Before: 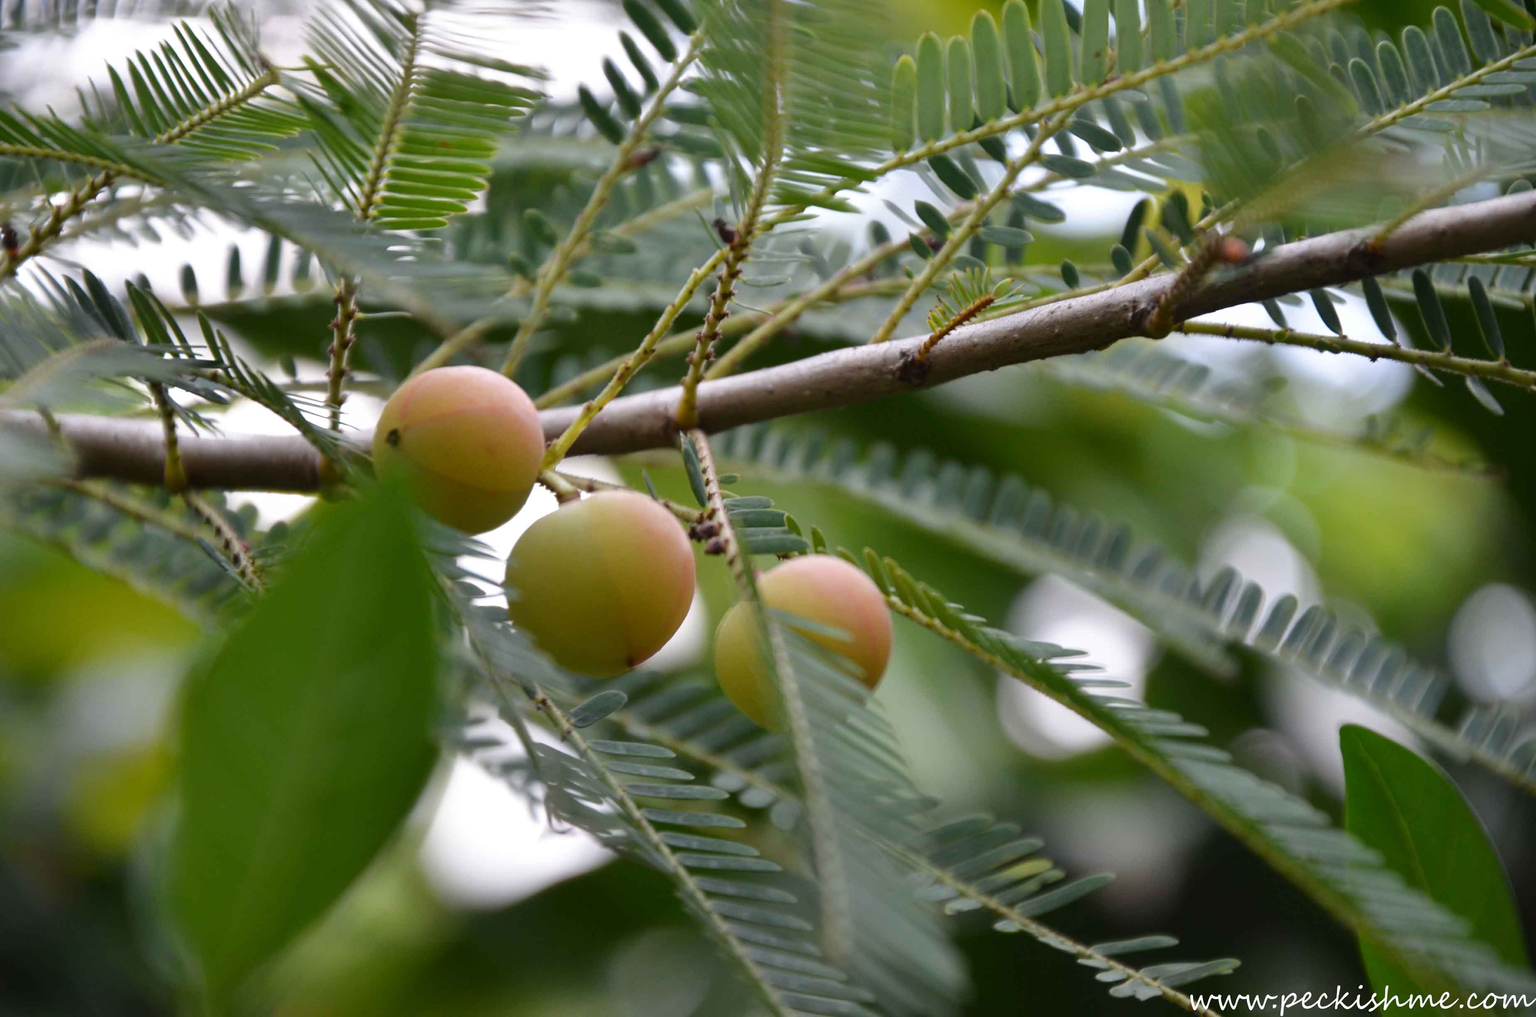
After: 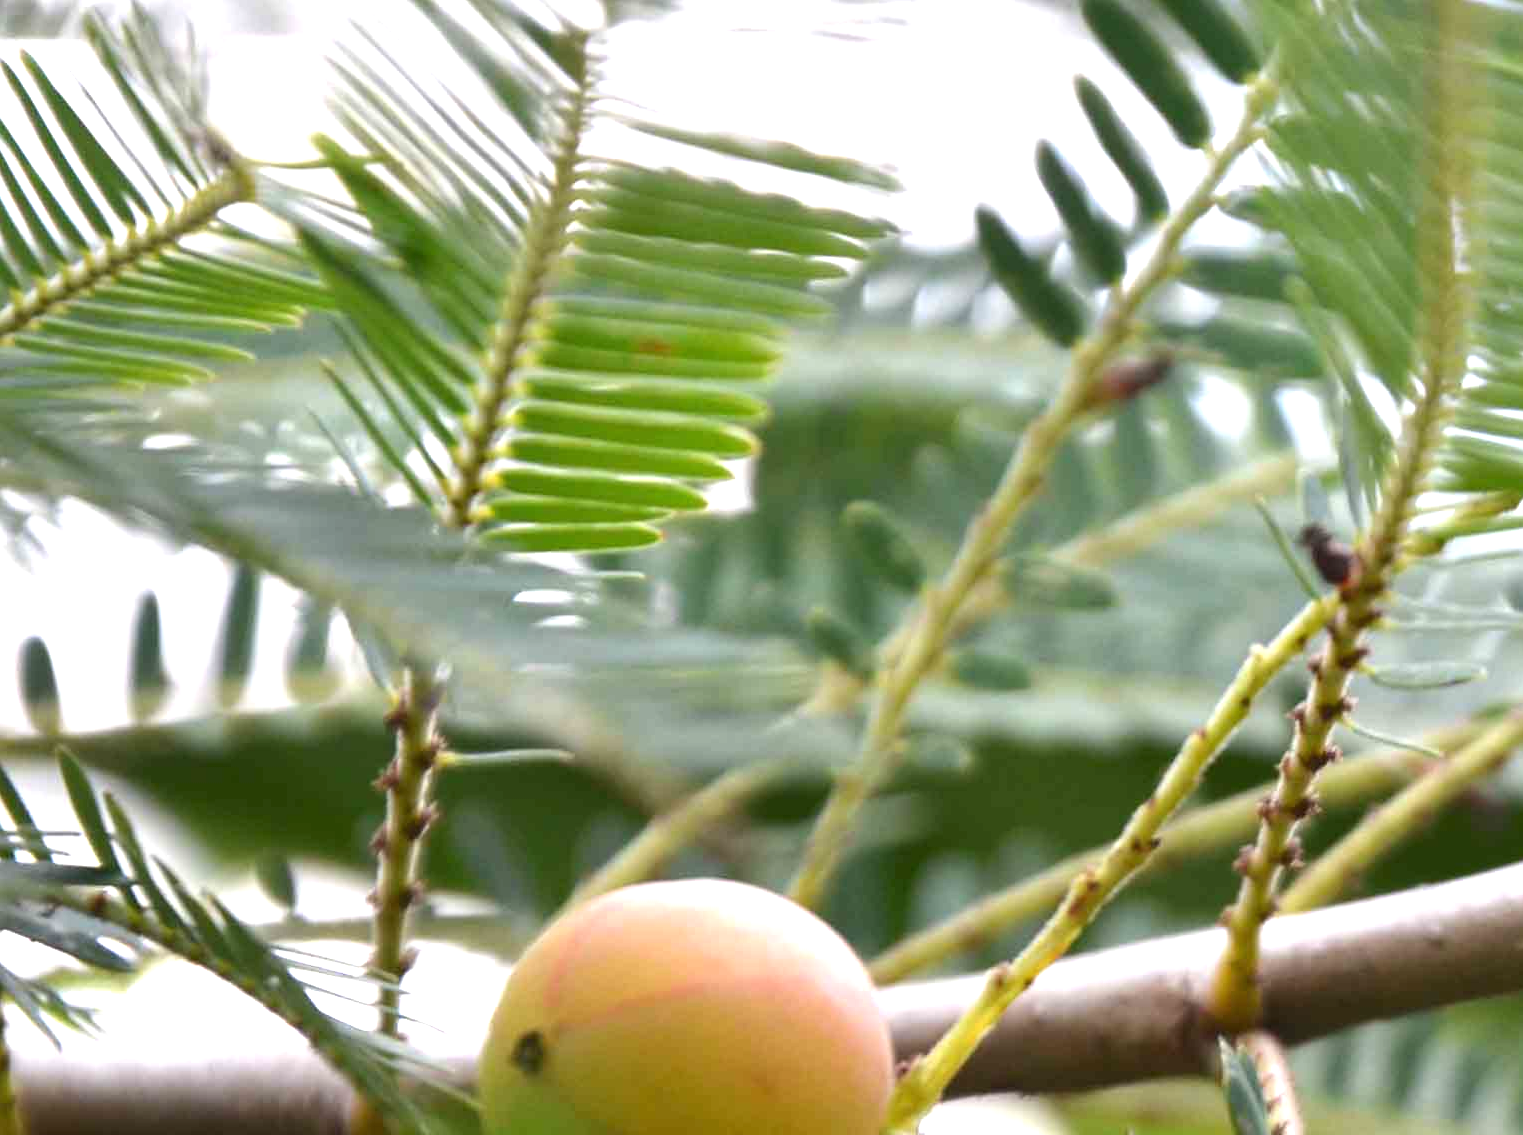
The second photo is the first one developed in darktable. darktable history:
crop and rotate: left 11.301%, top 0.052%, right 47.482%, bottom 53.552%
exposure: black level correction 0, exposure 1 EV, compensate highlight preservation false
